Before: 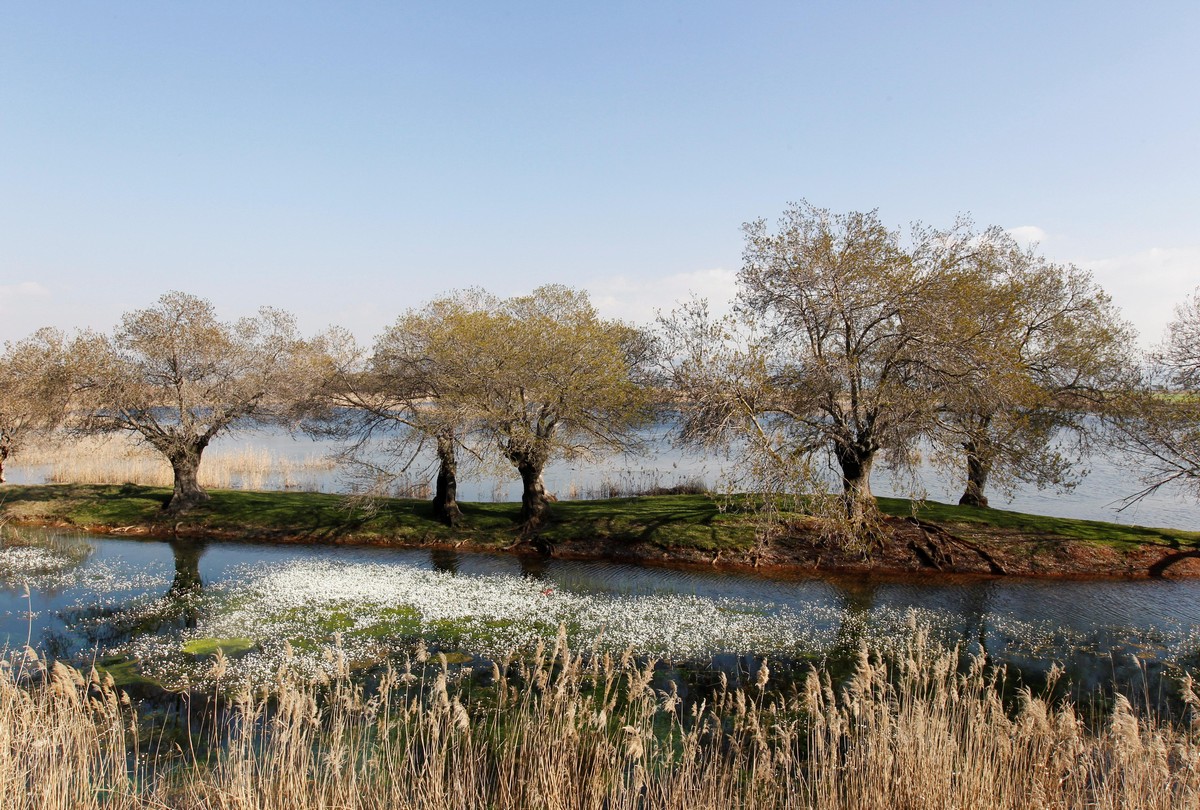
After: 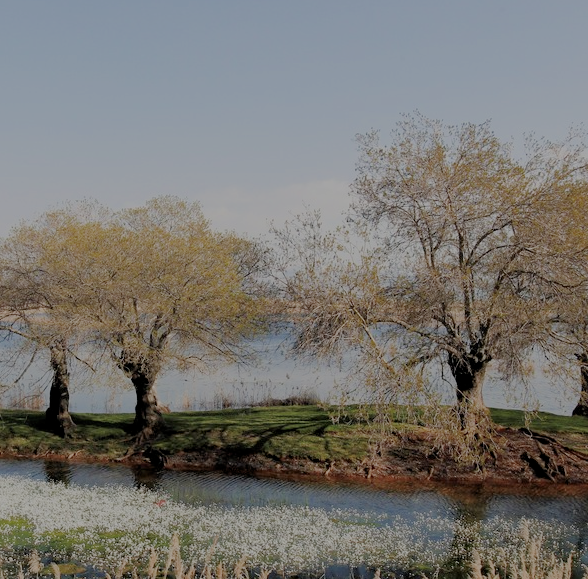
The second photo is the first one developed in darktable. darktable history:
crop: left 32.271%, top 10.996%, right 18.676%, bottom 17.428%
filmic rgb: black relative exposure -7.96 EV, white relative exposure 8.05 EV, threshold 5.96 EV, target black luminance 0%, hardness 2.44, latitude 75.8%, contrast 0.565, shadows ↔ highlights balance 0.013%, enable highlight reconstruction true
